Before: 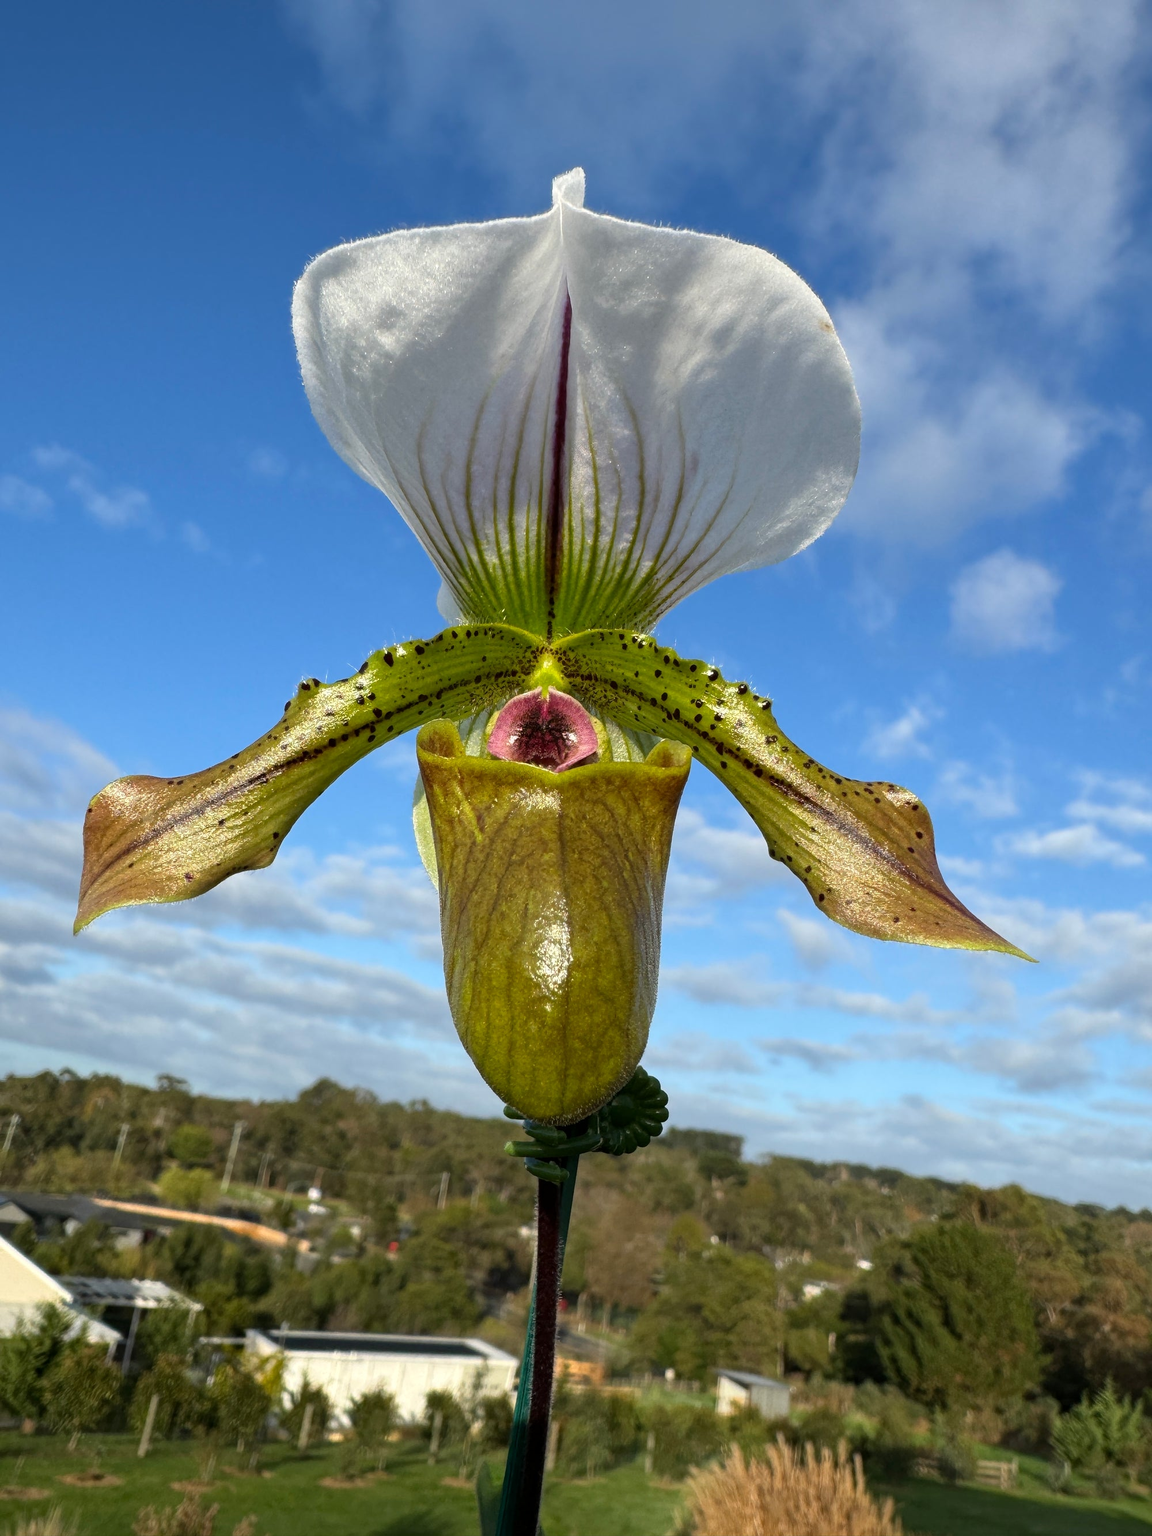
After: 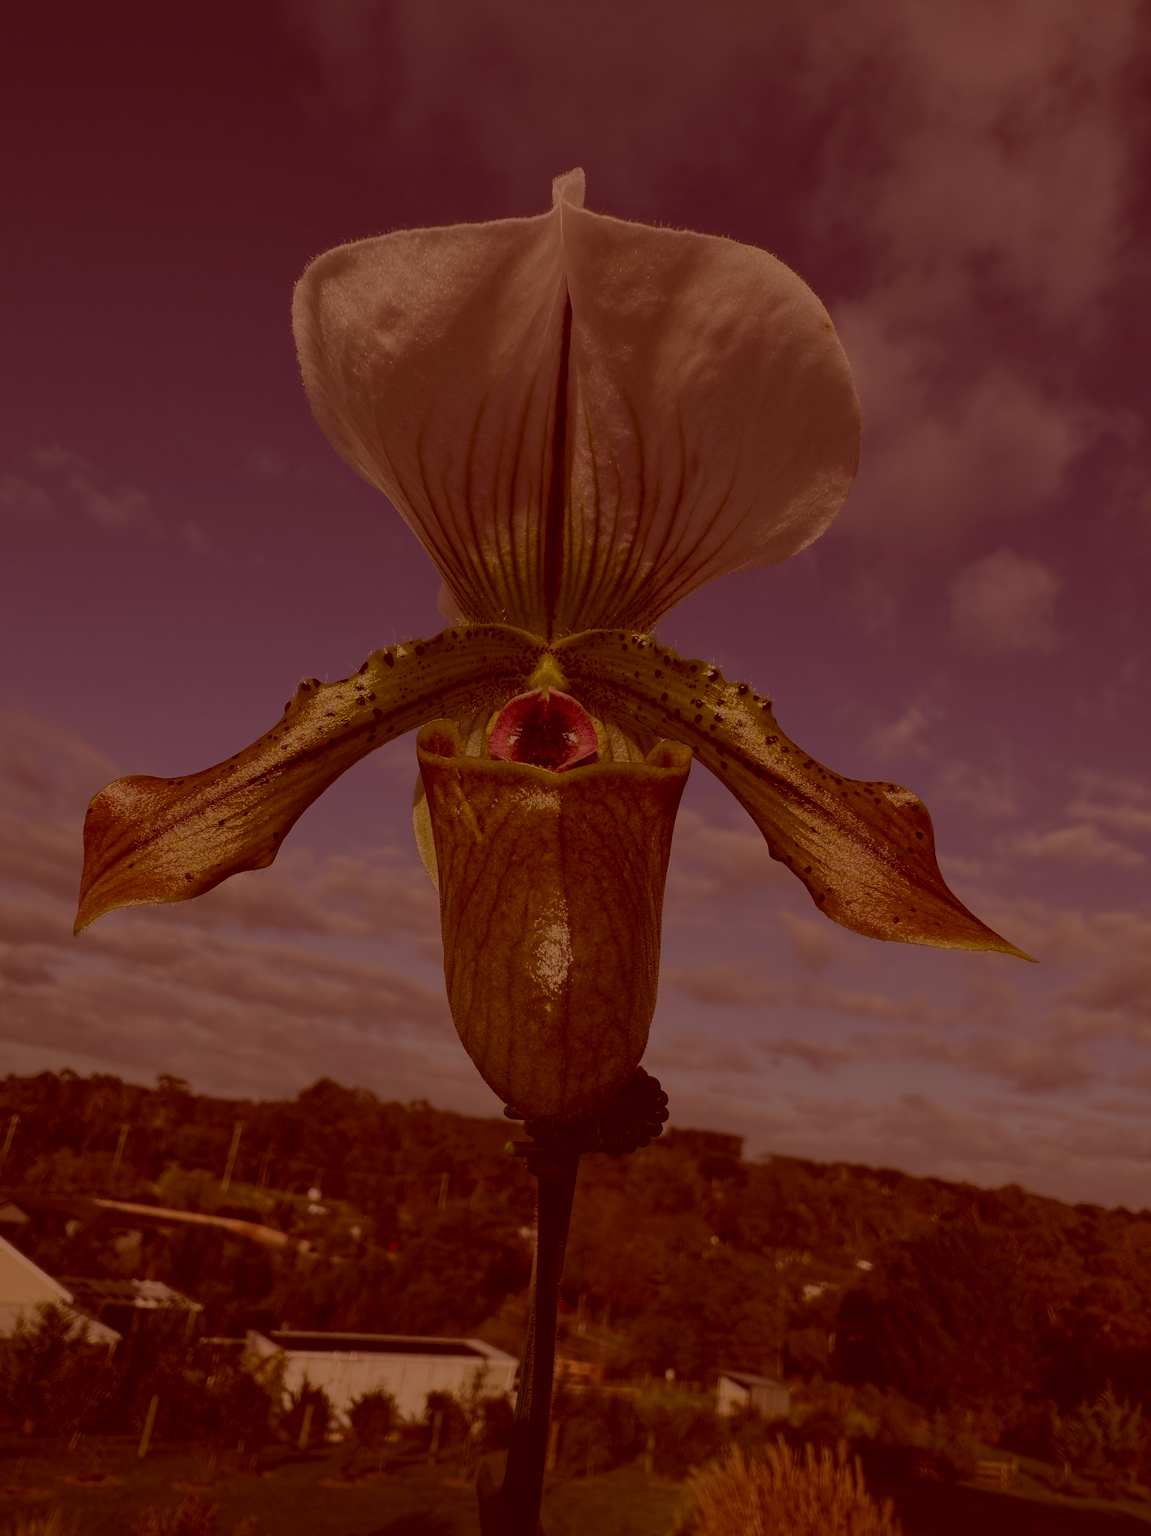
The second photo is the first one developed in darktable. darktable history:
color balance rgb: perceptual brilliance grading › global brilliance -48.39%
color correction: highlights a* 9.03, highlights b* 8.71, shadows a* 40, shadows b* 40, saturation 0.8
tone curve: curves: ch0 [(0, 0) (0.003, 0.003) (0.011, 0.011) (0.025, 0.022) (0.044, 0.039) (0.069, 0.055) (0.1, 0.074) (0.136, 0.101) (0.177, 0.134) (0.224, 0.171) (0.277, 0.216) (0.335, 0.277) (0.399, 0.345) (0.468, 0.427) (0.543, 0.526) (0.623, 0.636) (0.709, 0.731) (0.801, 0.822) (0.898, 0.917) (1, 1)], preserve colors none
